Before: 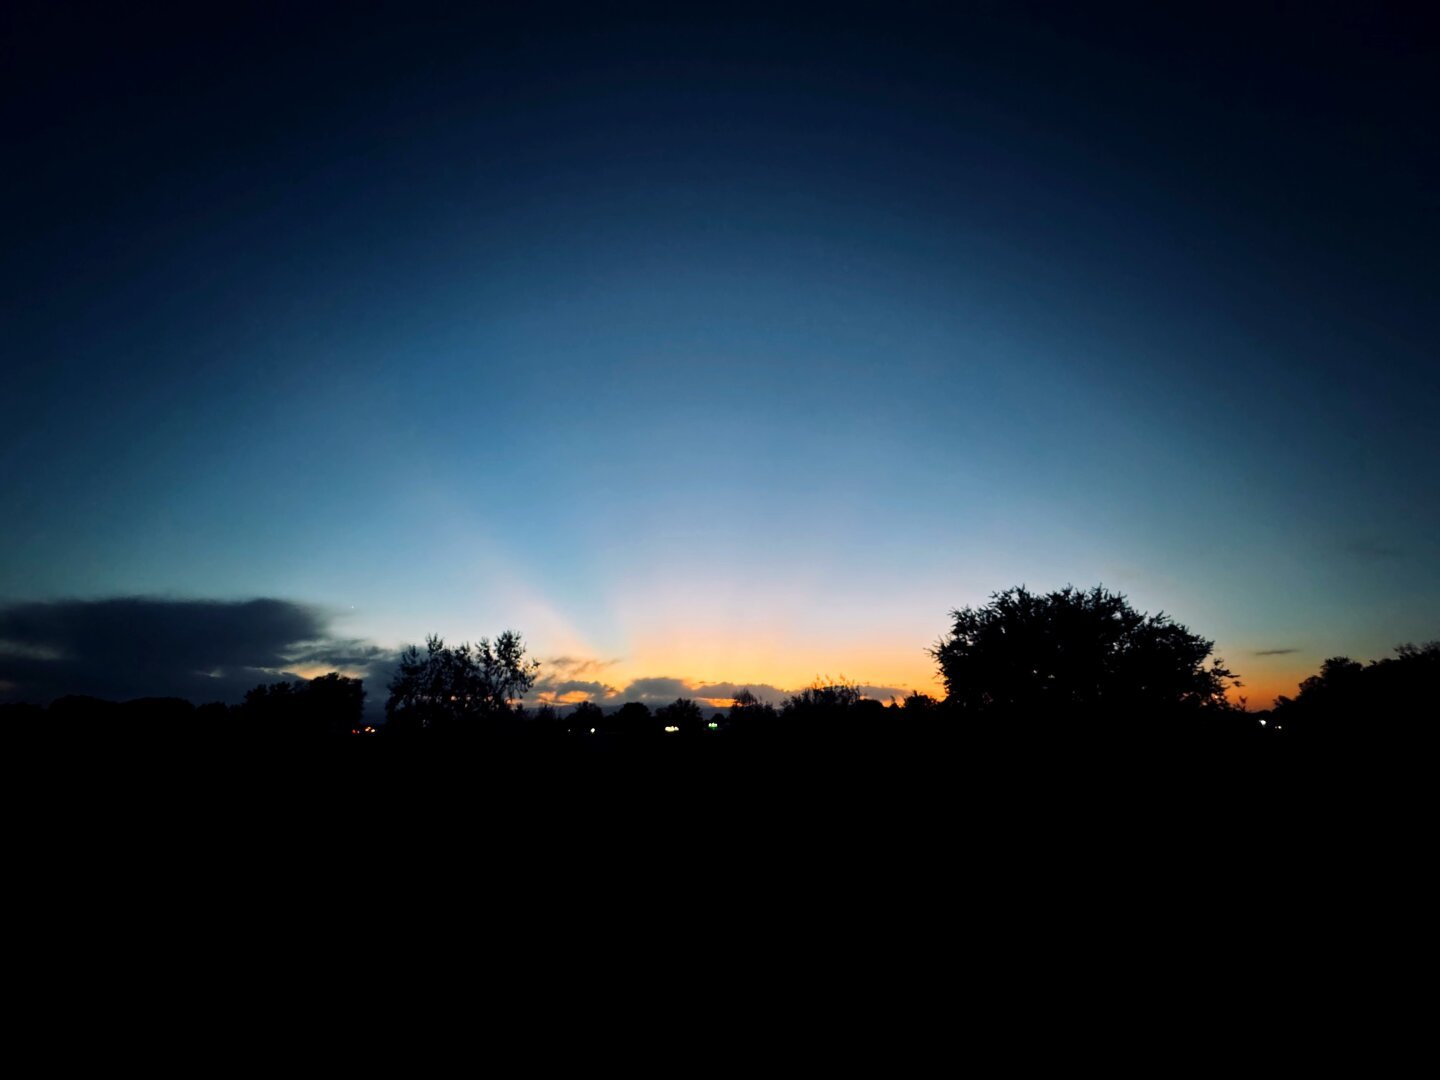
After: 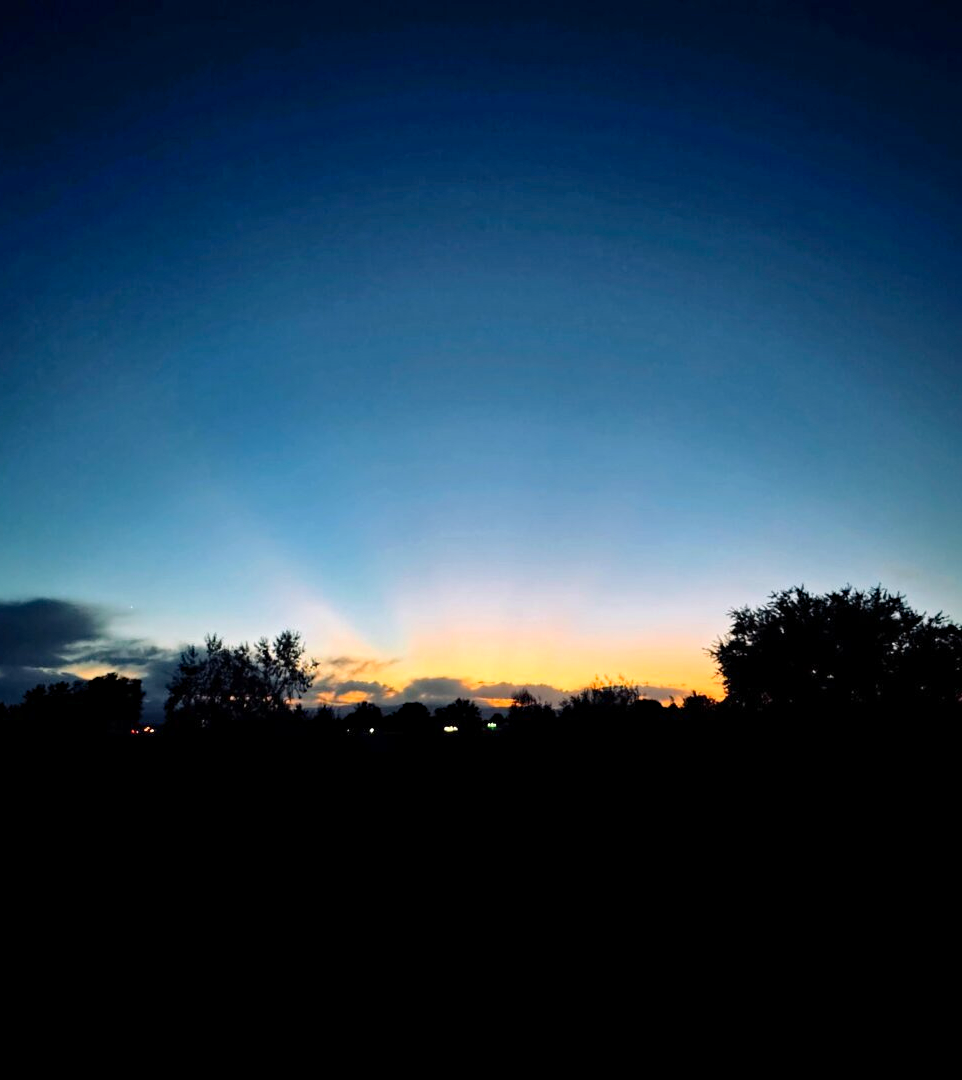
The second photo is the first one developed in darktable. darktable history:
shadows and highlights: soften with gaussian
levels: levels [0, 0.474, 0.947]
crop: left 15.387%, right 17.743%
haze removal: adaptive false
